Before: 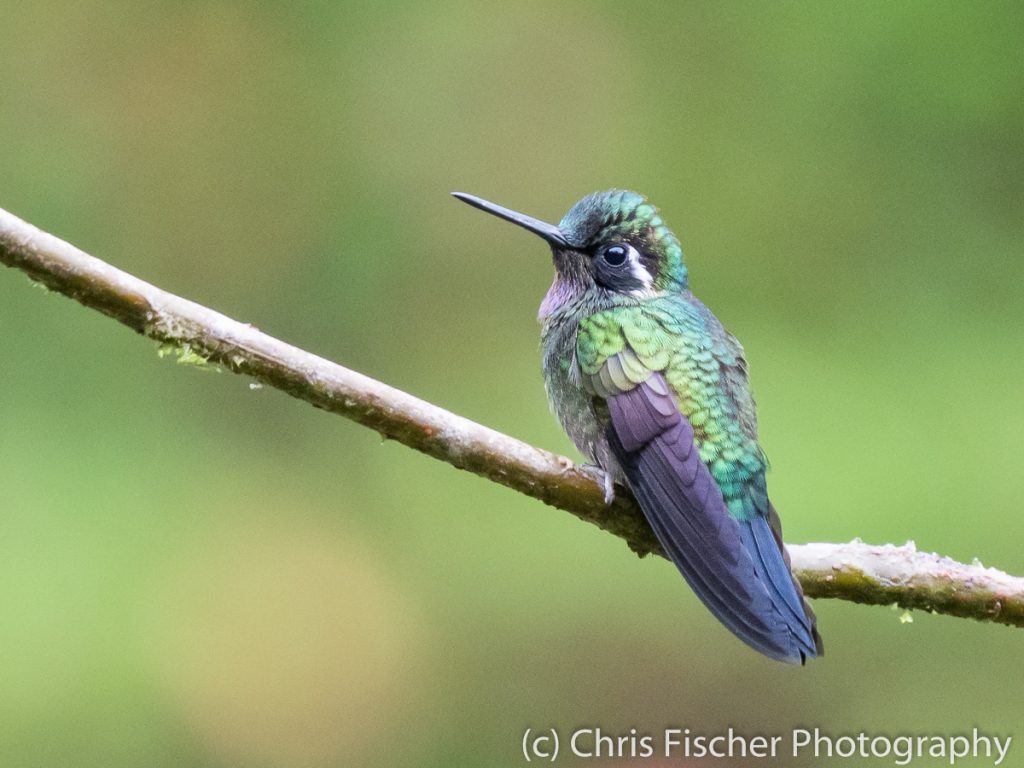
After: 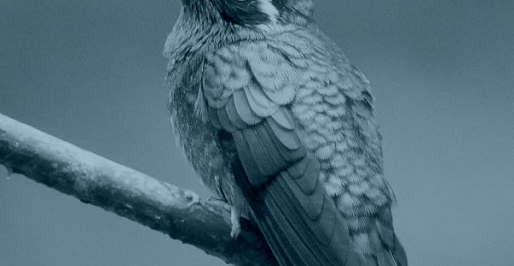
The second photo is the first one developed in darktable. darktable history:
crop: left 36.607%, top 34.735%, right 13.146%, bottom 30.611%
exposure: exposure 1.089 EV, compensate highlight preservation false
colorize: hue 194.4°, saturation 29%, source mix 61.75%, lightness 3.98%, version 1
